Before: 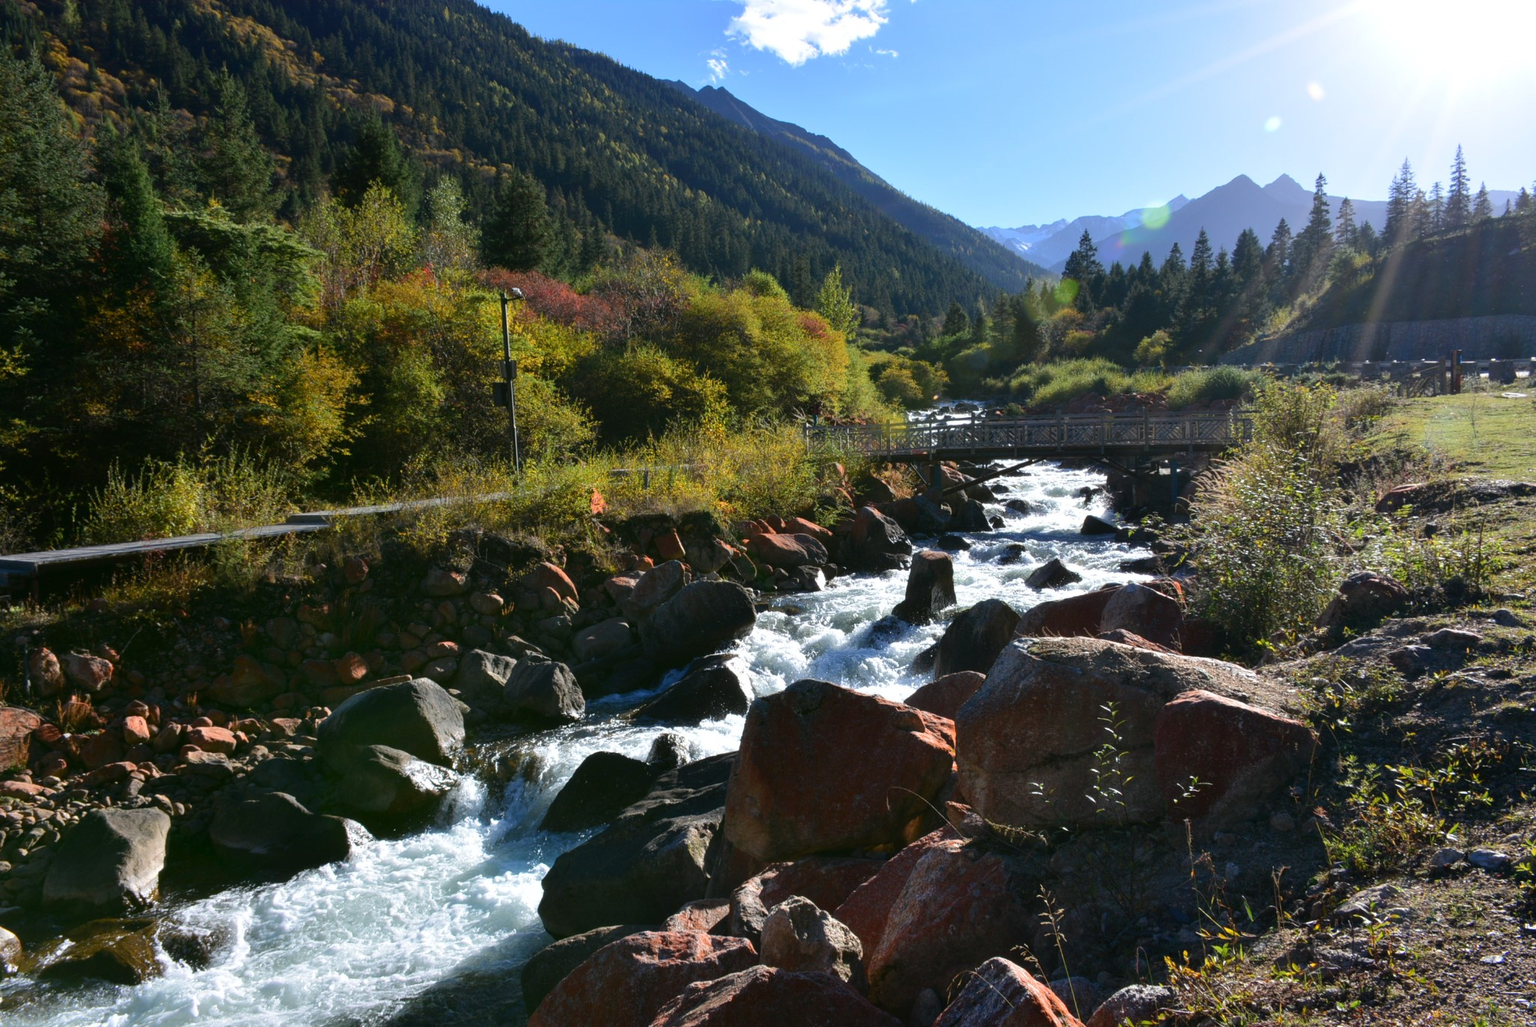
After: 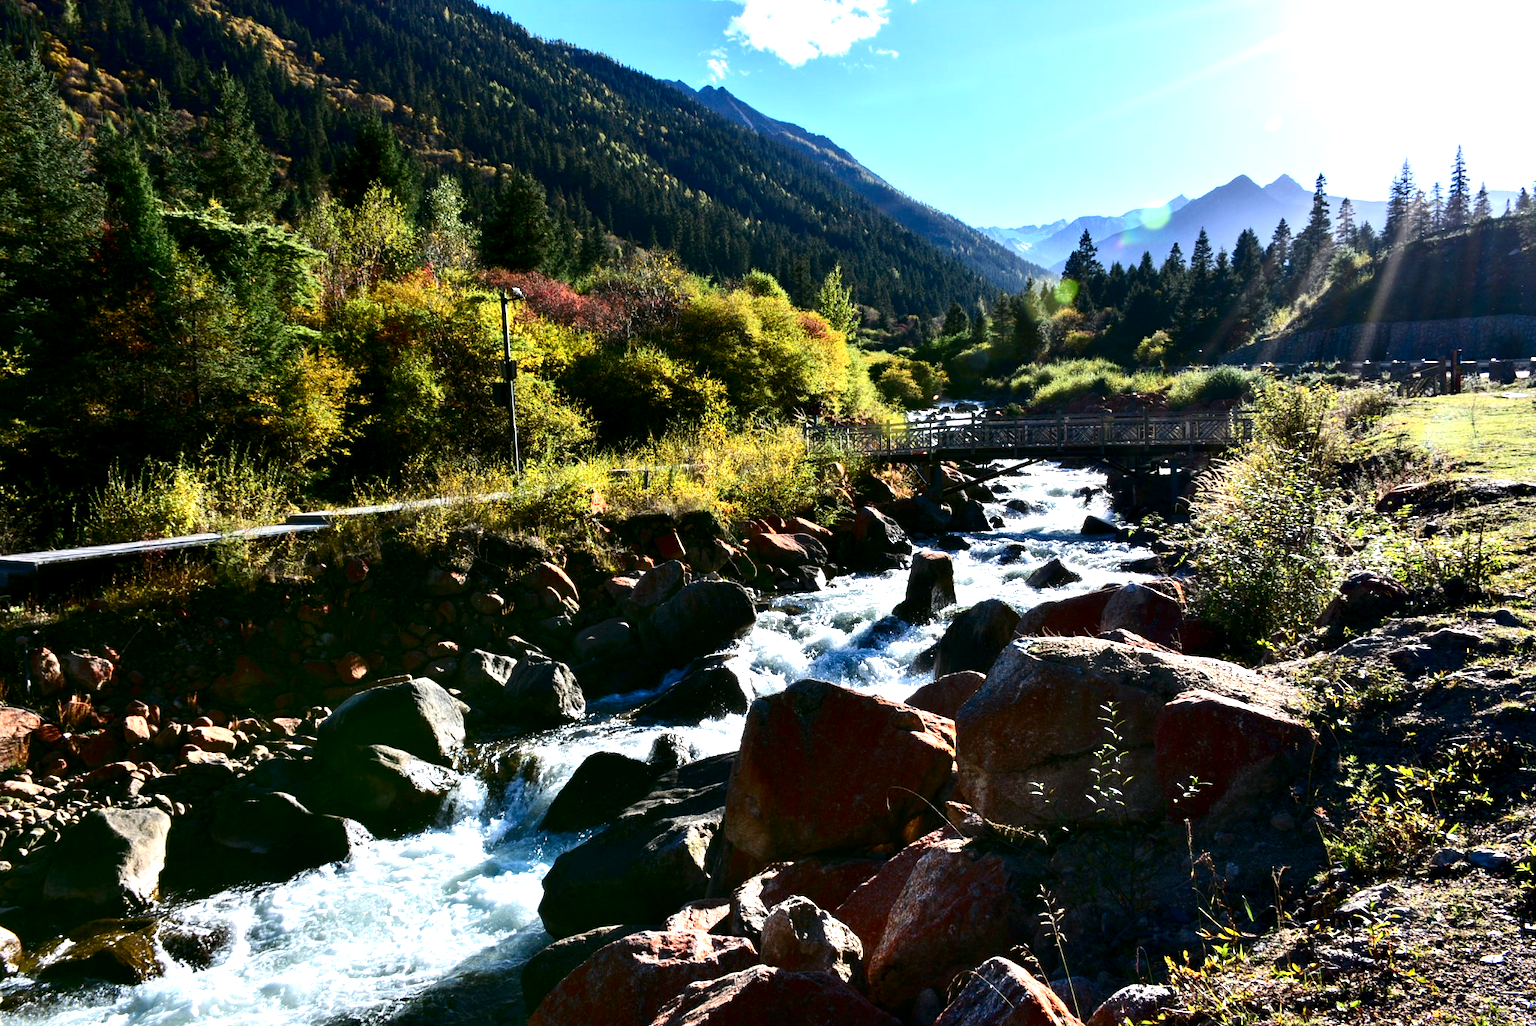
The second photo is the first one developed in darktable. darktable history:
contrast equalizer: y [[0.601, 0.6, 0.598, 0.598, 0.6, 0.601], [0.5 ×6], [0.5 ×6], [0 ×6], [0 ×6]]
exposure: exposure 0.6 EV, compensate highlight preservation false
contrast brightness saturation: contrast 0.21, brightness -0.11, saturation 0.21
